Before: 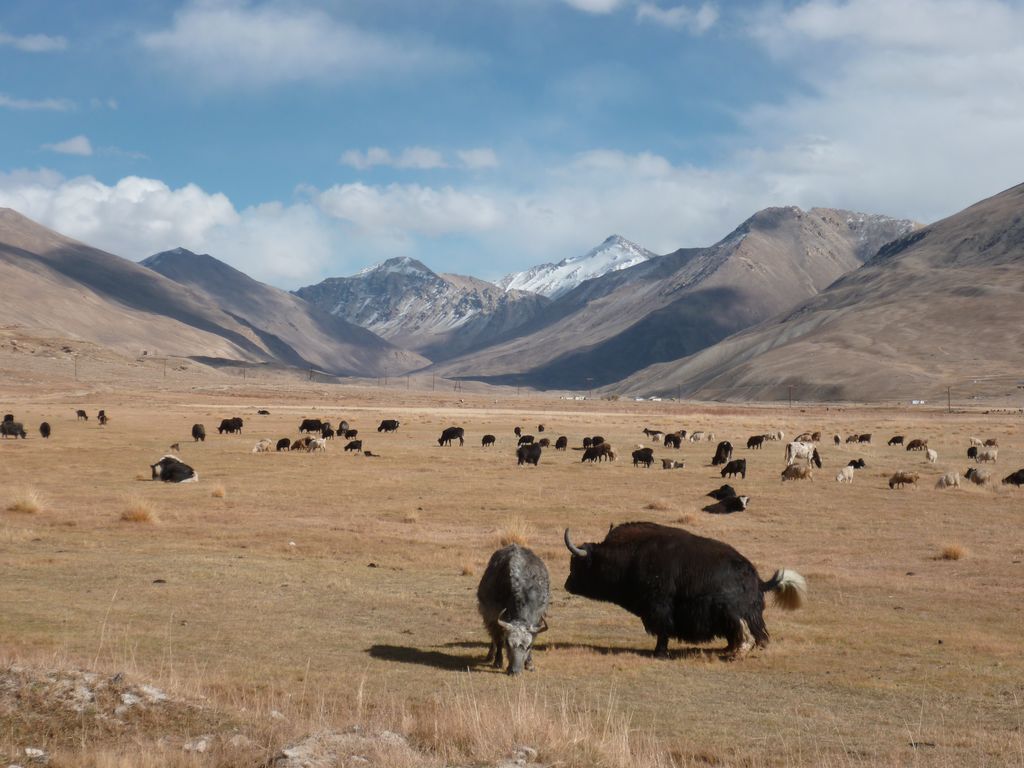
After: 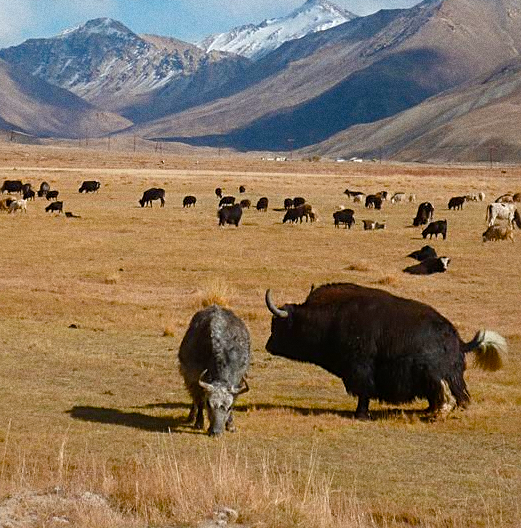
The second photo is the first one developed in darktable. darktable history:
sharpen: on, module defaults
grain: coarseness 8.68 ISO, strength 31.94%
color balance rgb: perceptual saturation grading › global saturation 20%, perceptual saturation grading › highlights -25%, perceptual saturation grading › shadows 25%, global vibrance 50%
crop and rotate: left 29.237%, top 31.152%, right 19.807%
